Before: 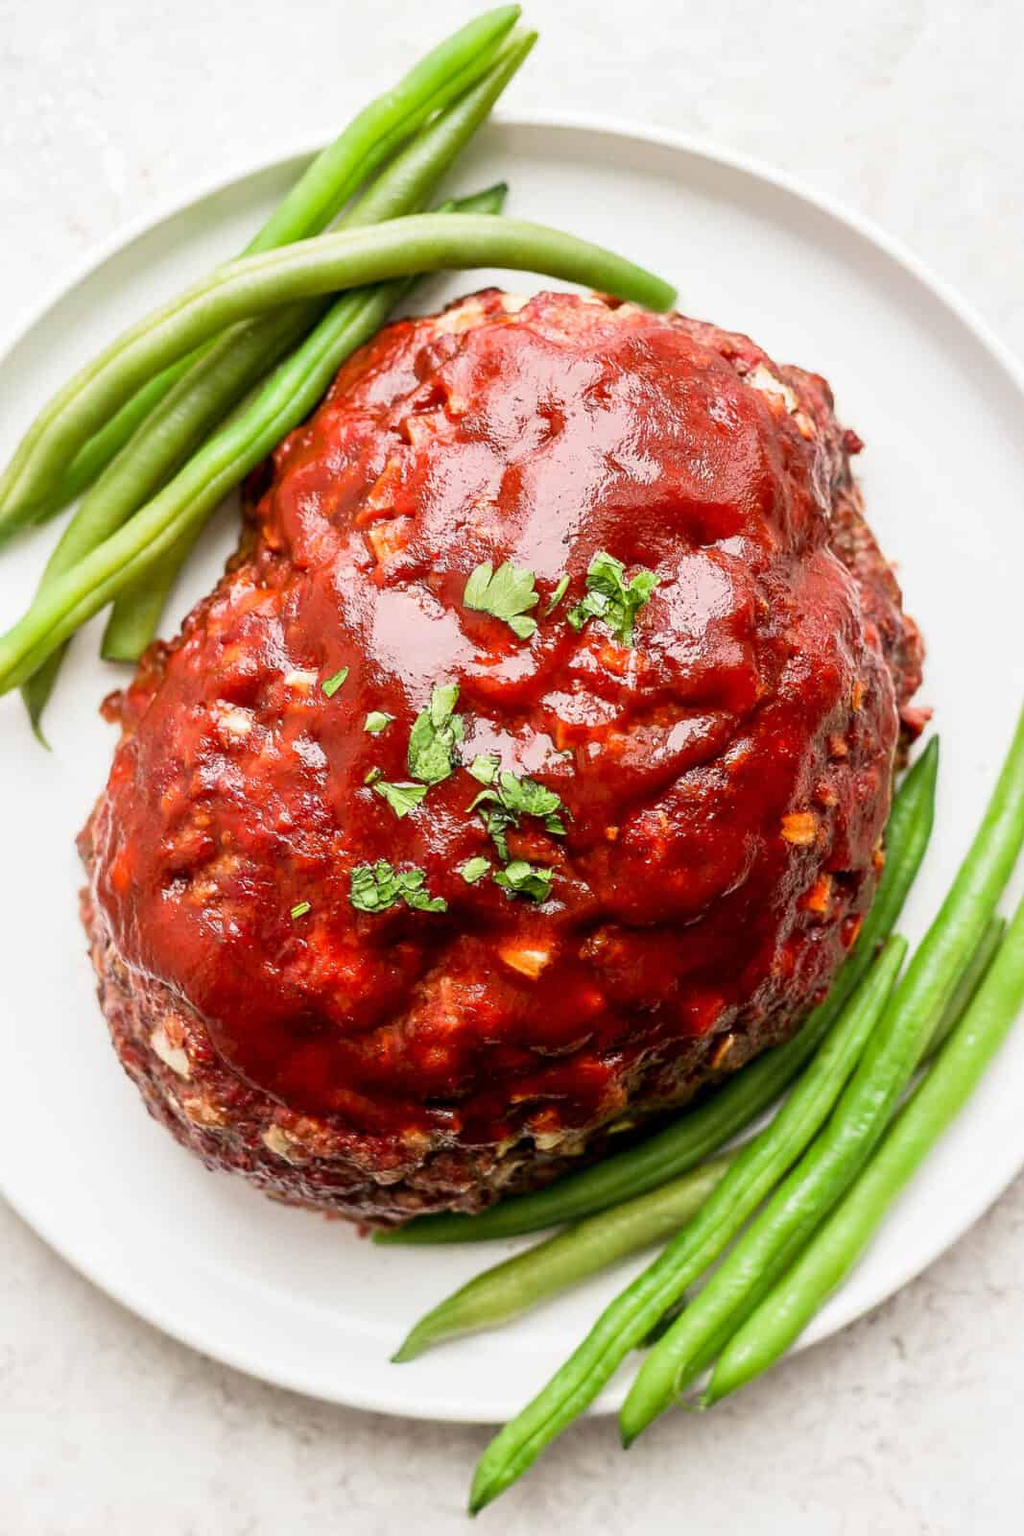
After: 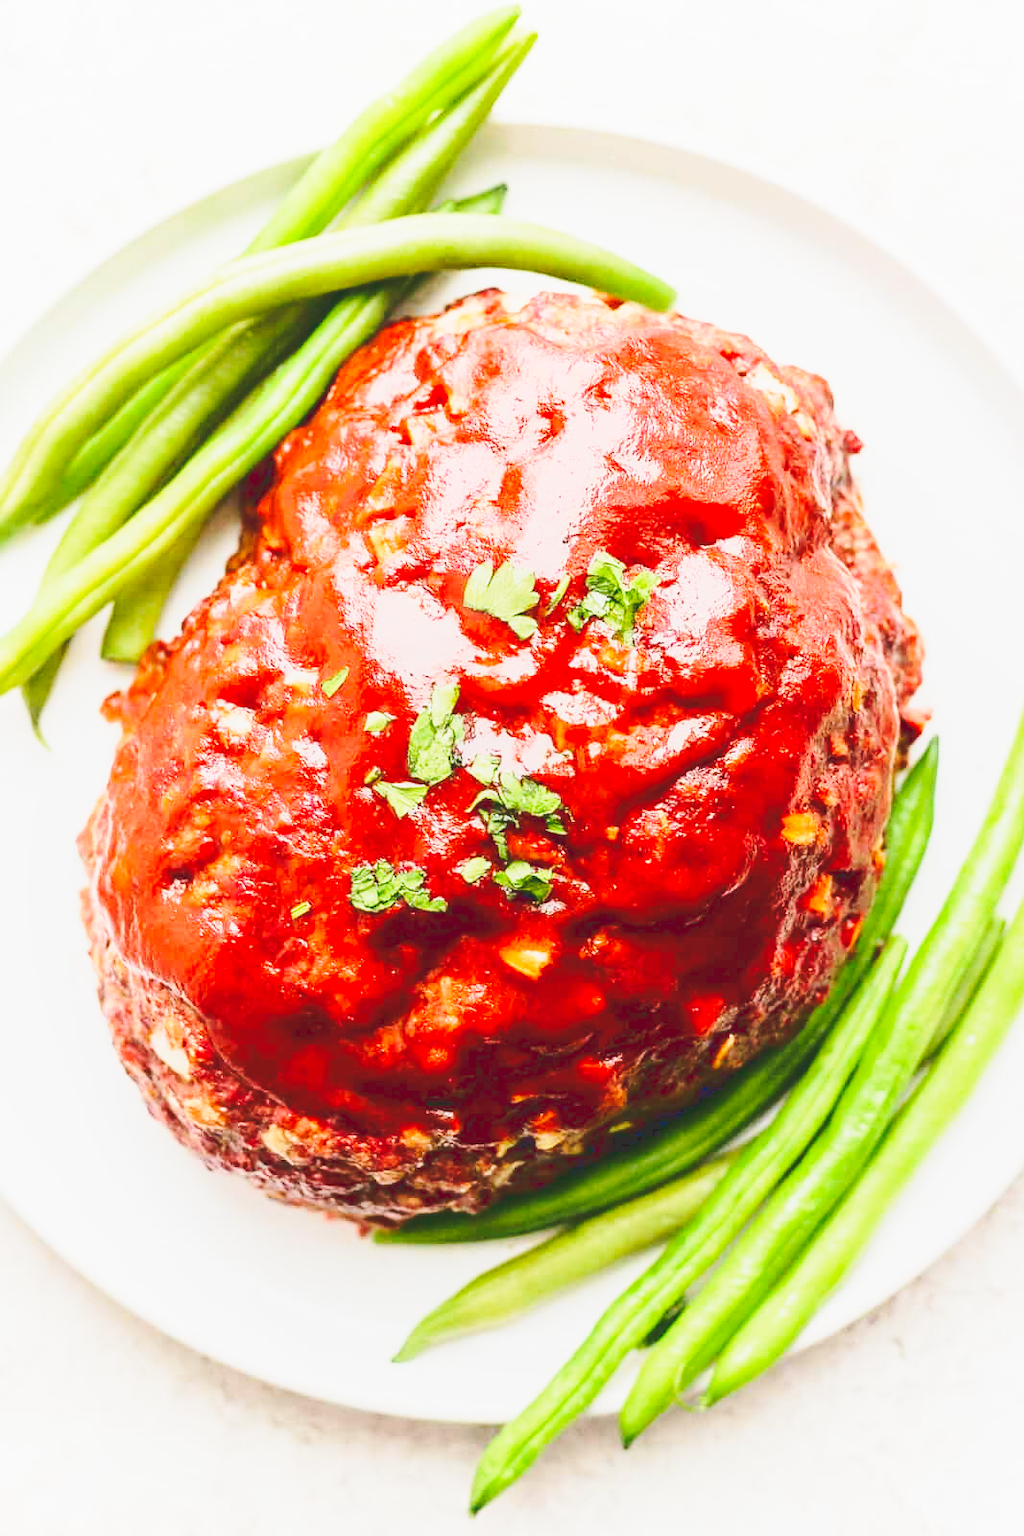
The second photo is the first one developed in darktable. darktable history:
tone curve: curves: ch0 [(0, 0) (0.003, 0.065) (0.011, 0.072) (0.025, 0.09) (0.044, 0.104) (0.069, 0.116) (0.1, 0.127) (0.136, 0.15) (0.177, 0.184) (0.224, 0.223) (0.277, 0.28) (0.335, 0.361) (0.399, 0.443) (0.468, 0.525) (0.543, 0.616) (0.623, 0.713) (0.709, 0.79) (0.801, 0.866) (0.898, 0.933) (1, 1)], color space Lab, linked channels, preserve colors none
local contrast: highlights 69%, shadows 65%, detail 84%, midtone range 0.329
base curve: curves: ch0 [(0, 0) (0.028, 0.03) (0.121, 0.232) (0.46, 0.748) (0.859, 0.968) (1, 1)], preserve colors none
